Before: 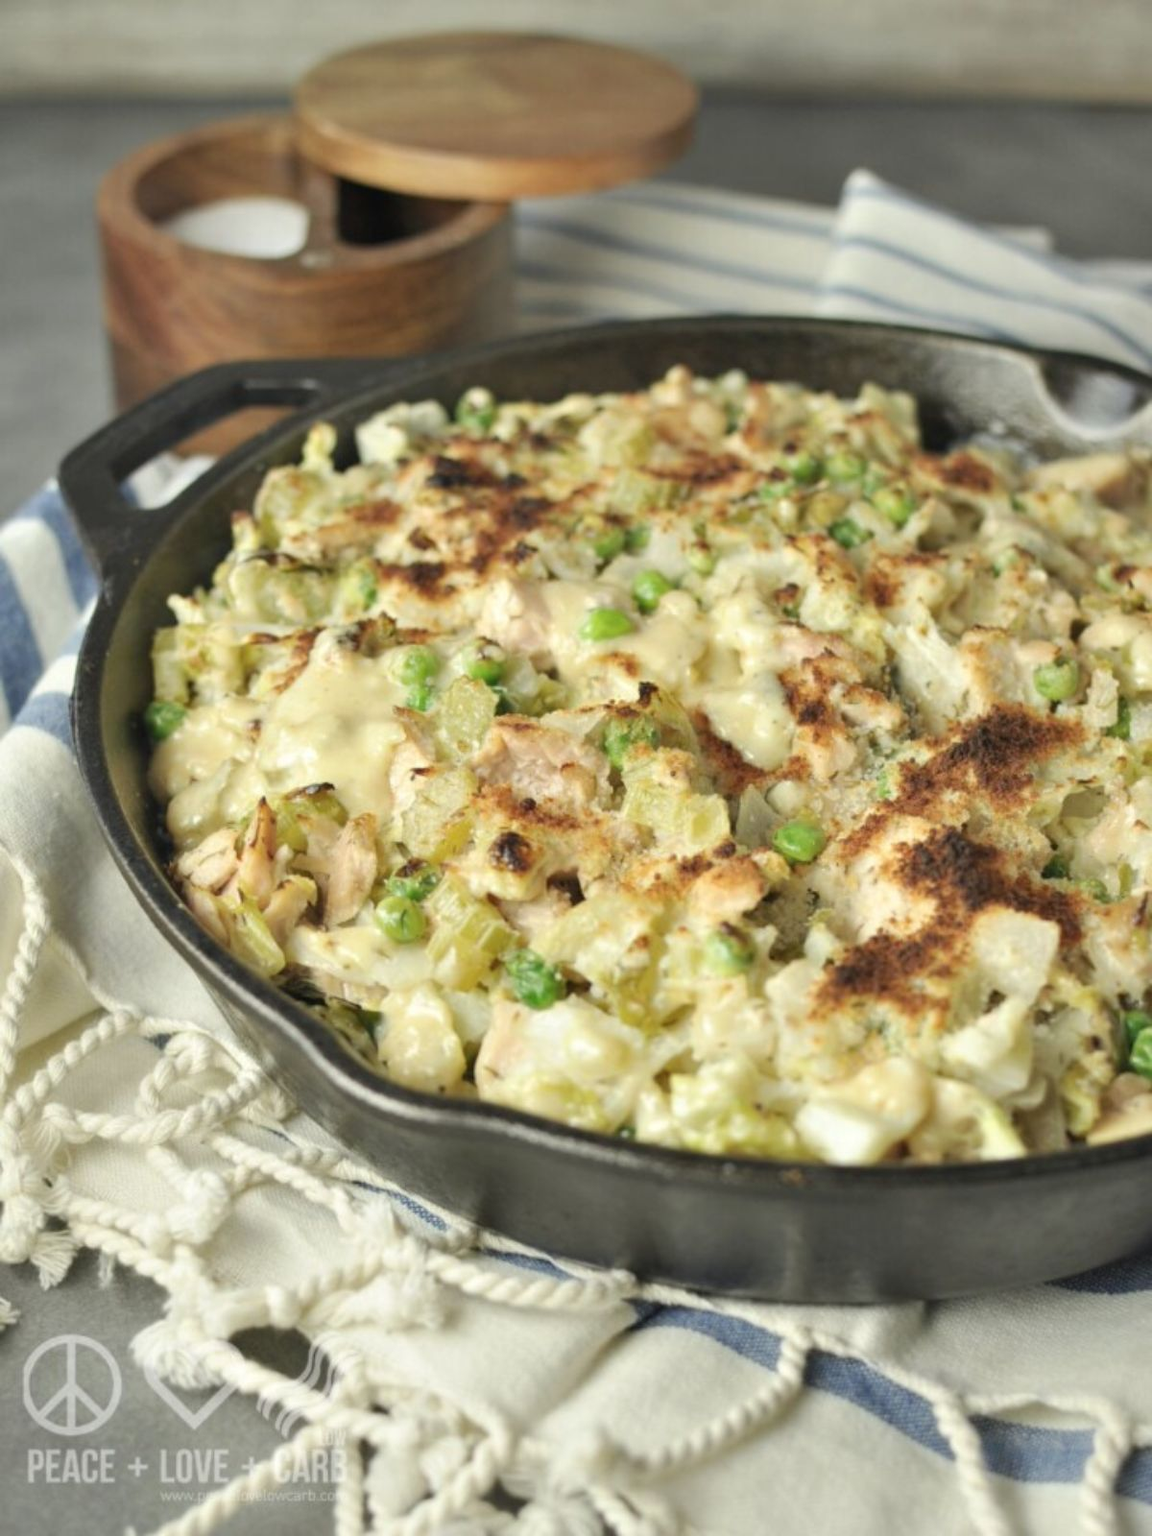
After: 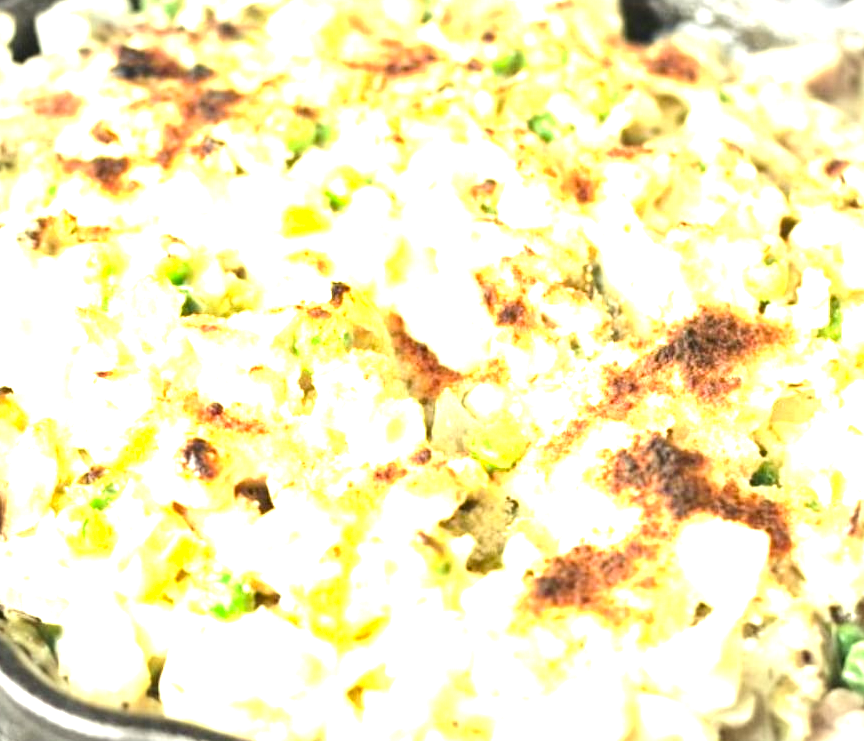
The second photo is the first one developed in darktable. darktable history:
crop and rotate: left 27.984%, top 26.874%, bottom 26.798%
exposure: black level correction 0, exposure 2.321 EV, compensate highlight preservation false
contrast brightness saturation: contrast 0.117, brightness -0.123, saturation 0.196
vignetting: fall-off start 97.19%, width/height ratio 1.18
